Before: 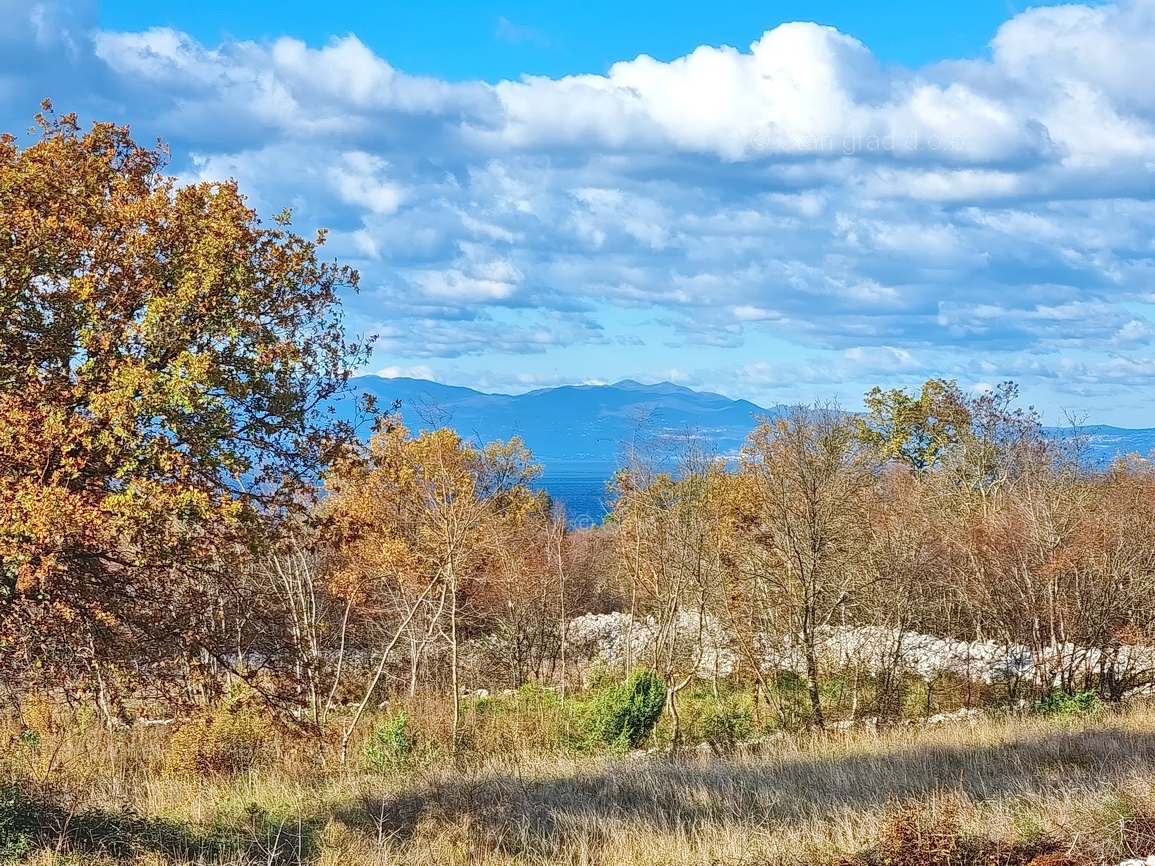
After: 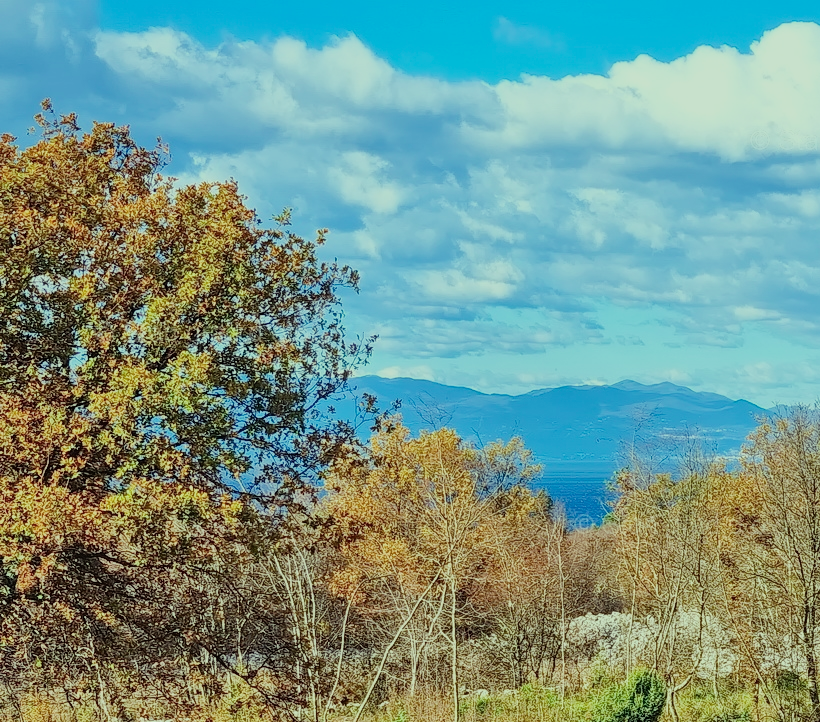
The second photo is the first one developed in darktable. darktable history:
color balance rgb: shadows lift › chroma 2.019%, shadows lift › hue 183.3°, highlights gain › luminance 15.246%, highlights gain › chroma 6.906%, highlights gain › hue 125.87°, perceptual saturation grading › global saturation 0.014%
filmic rgb: black relative exposure -7.65 EV, white relative exposure 4.56 EV, hardness 3.61
crop: right 29.001%, bottom 16.519%
exposure: compensate exposure bias true, compensate highlight preservation false
